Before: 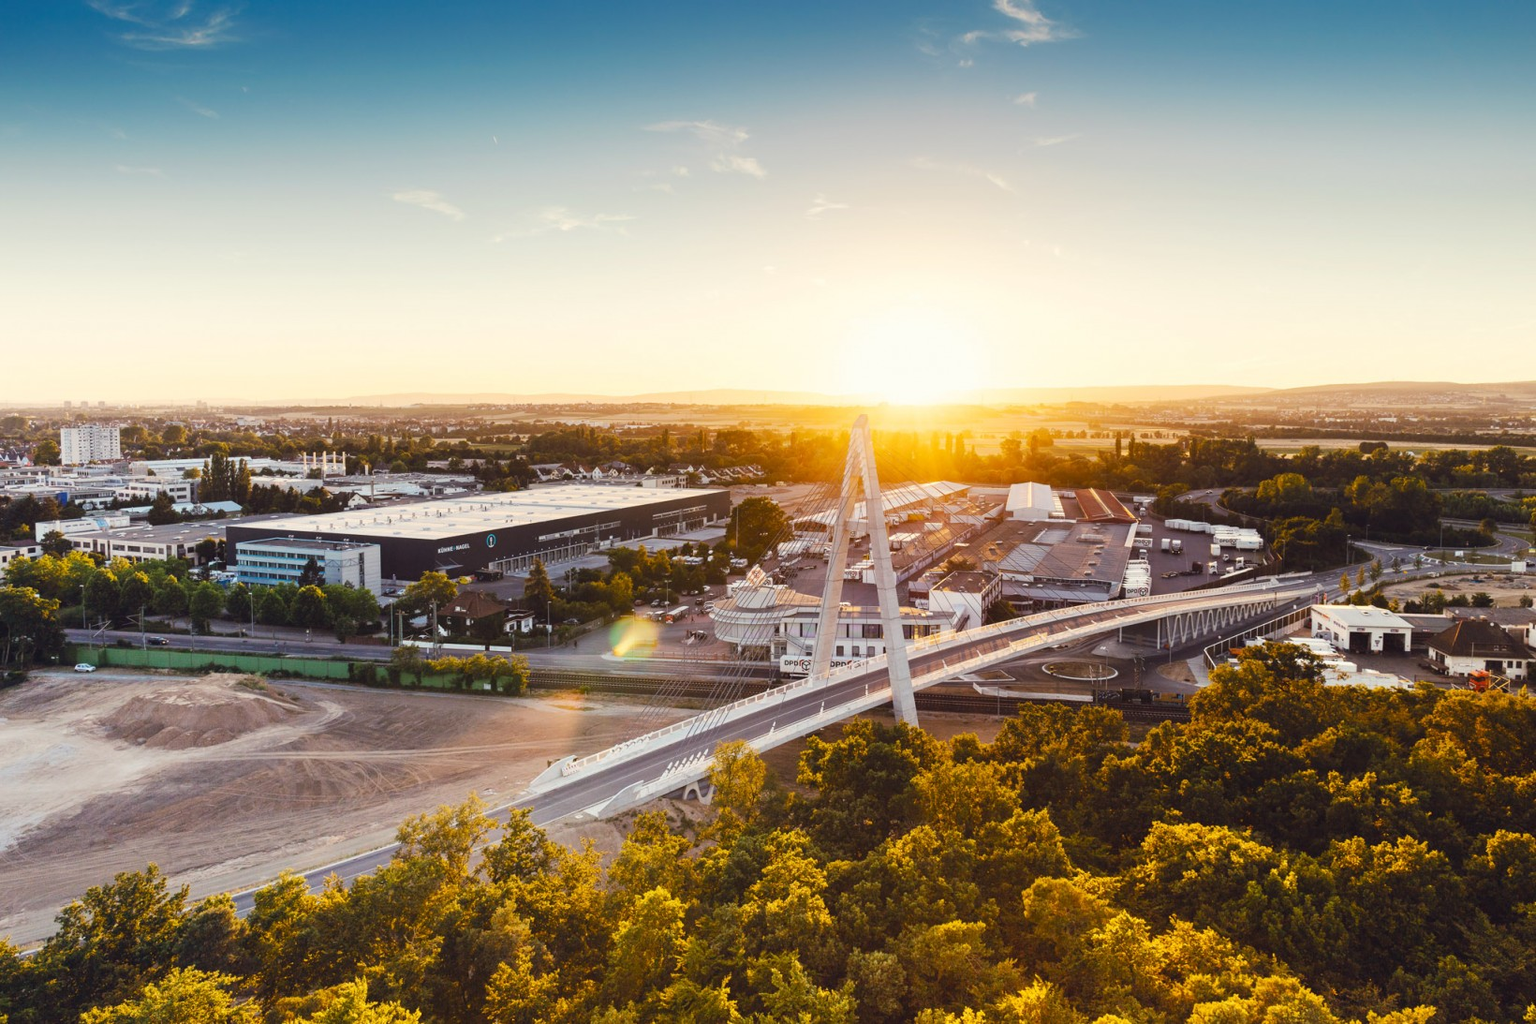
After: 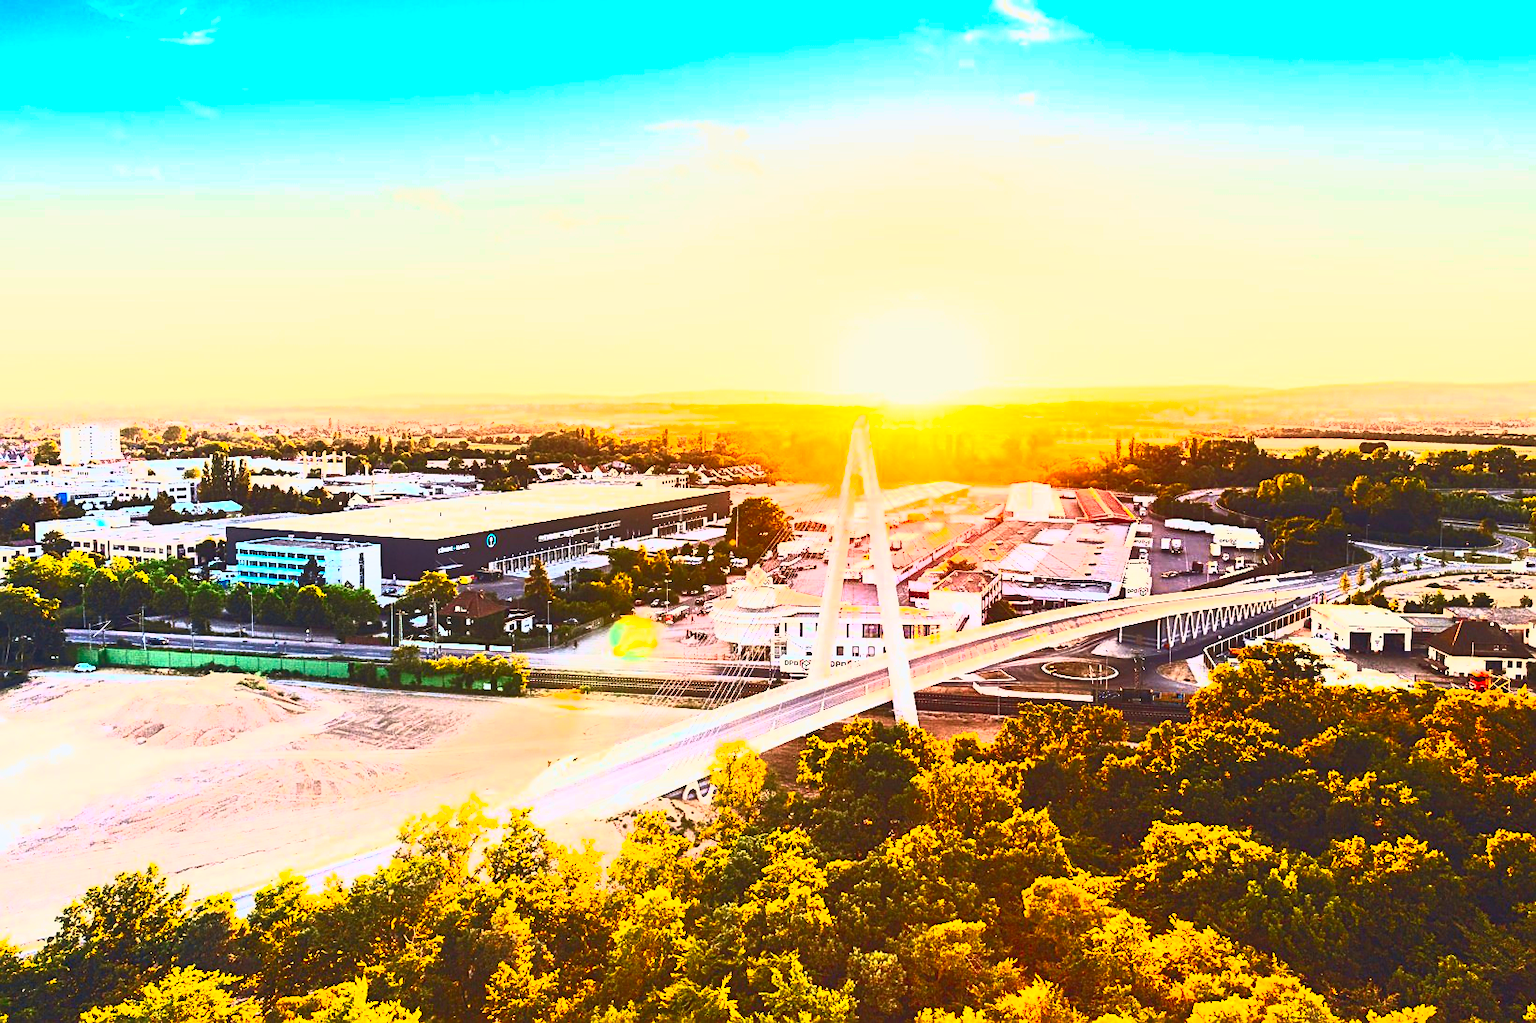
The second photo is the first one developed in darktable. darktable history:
tone curve: curves: ch0 [(0, 0.039) (0.104, 0.103) (0.273, 0.267) (0.448, 0.487) (0.704, 0.761) (0.886, 0.922) (0.994, 0.971)]; ch1 [(0, 0) (0.335, 0.298) (0.446, 0.413) (0.485, 0.487) (0.515, 0.503) (0.566, 0.563) (0.641, 0.655) (1, 1)]; ch2 [(0, 0) (0.314, 0.301) (0.421, 0.411) (0.502, 0.494) (0.528, 0.54) (0.557, 0.559) (0.612, 0.62) (0.722, 0.686) (1, 1)], color space Lab, independent channels, preserve colors none
tone equalizer: -8 EV 0.001 EV, -7 EV -0.002 EV, -6 EV 0.002 EV, -5 EV -0.03 EV, -4 EV -0.116 EV, -3 EV -0.169 EV, -2 EV 0.24 EV, -1 EV 0.702 EV, +0 EV 0.493 EV
sharpen: on, module defaults
contrast brightness saturation: contrast 1, brightness 1, saturation 1
